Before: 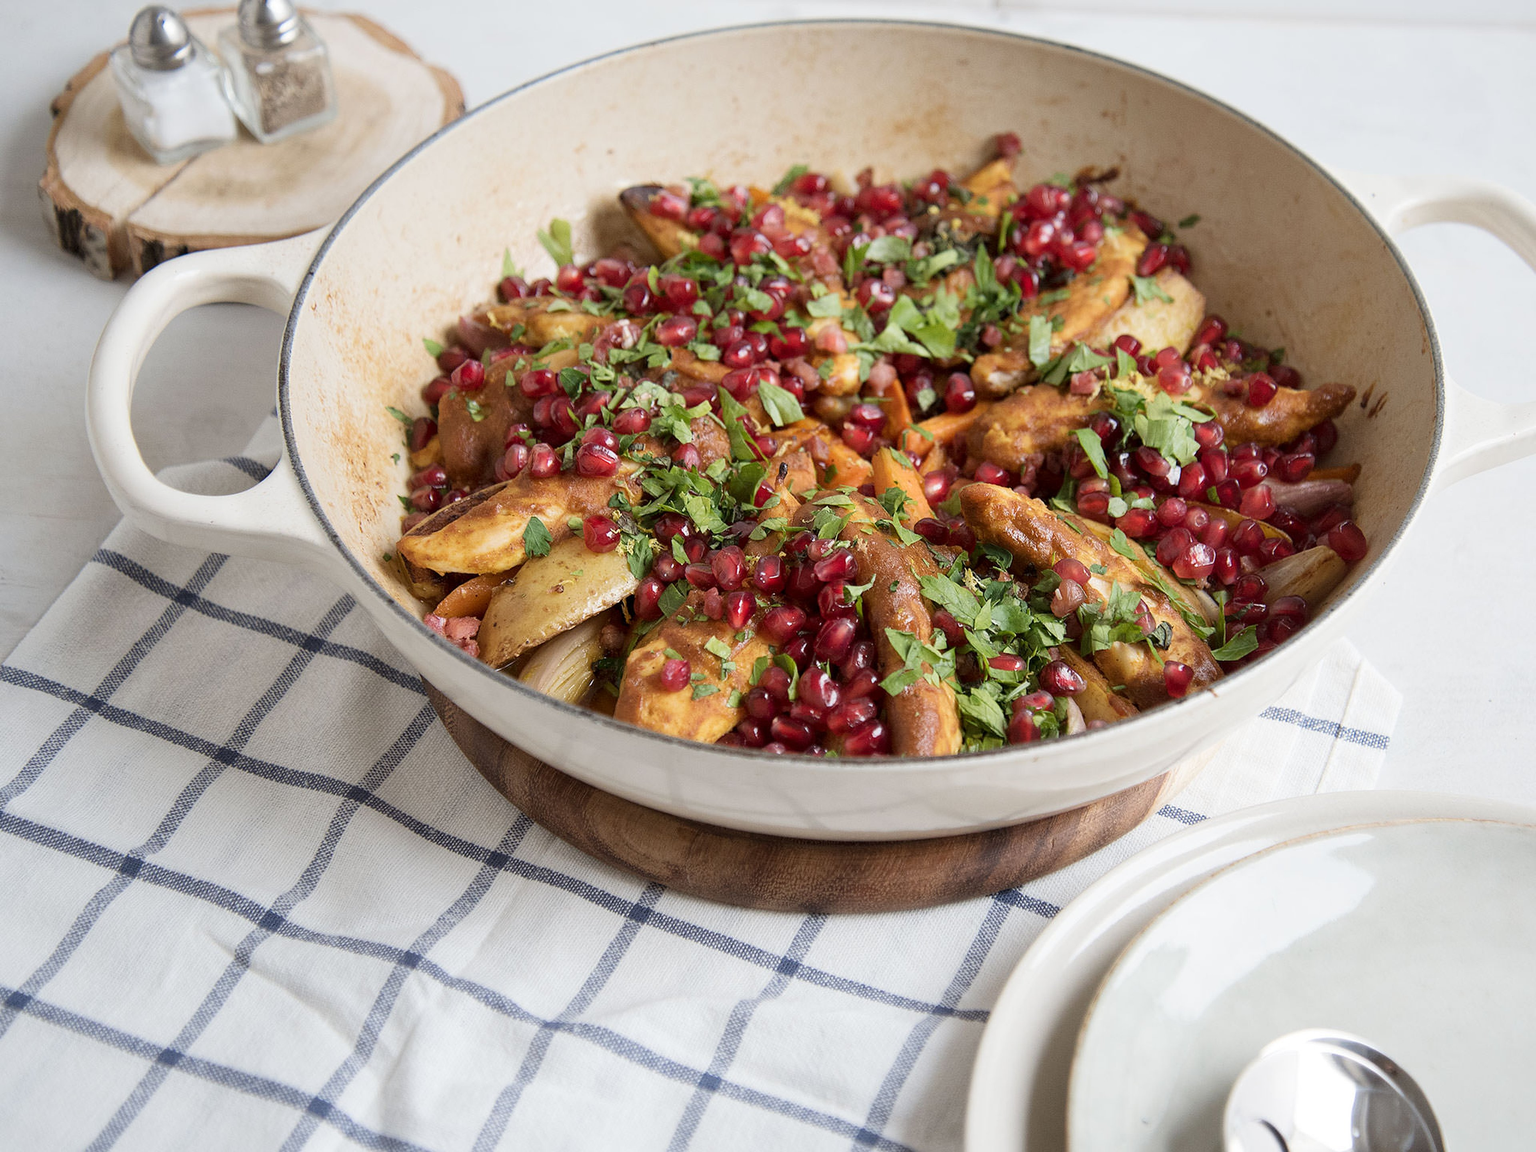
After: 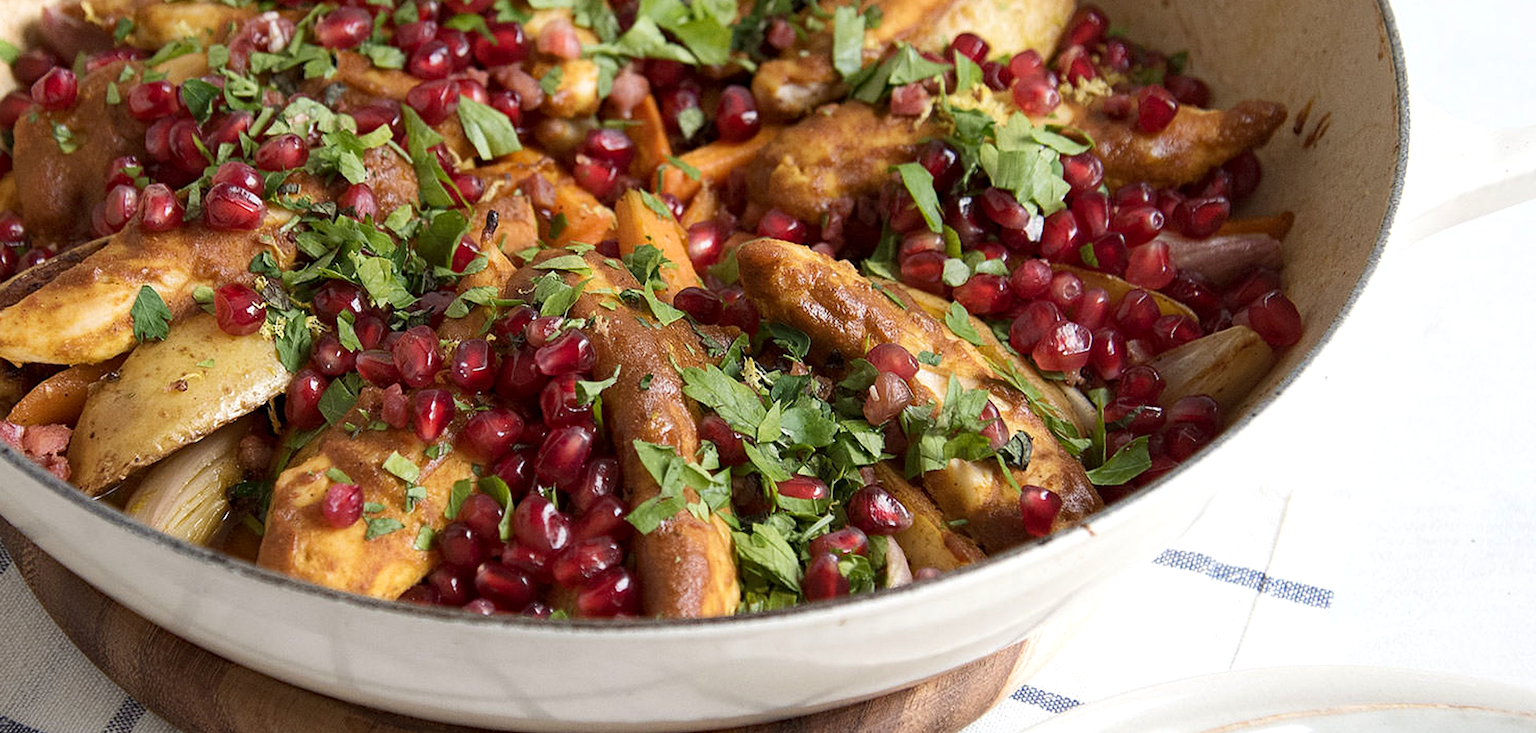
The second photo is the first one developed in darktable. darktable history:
tone equalizer: -8 EV -0.001 EV, -7 EV 0.001 EV, -6 EV -0.002 EV, -5 EV -0.003 EV, -4 EV -0.062 EV, -3 EV -0.222 EV, -2 EV -0.267 EV, -1 EV 0.105 EV, +0 EV 0.303 EV
haze removal: compatibility mode true, adaptive false
crop and rotate: left 27.938%, top 27.046%, bottom 27.046%
